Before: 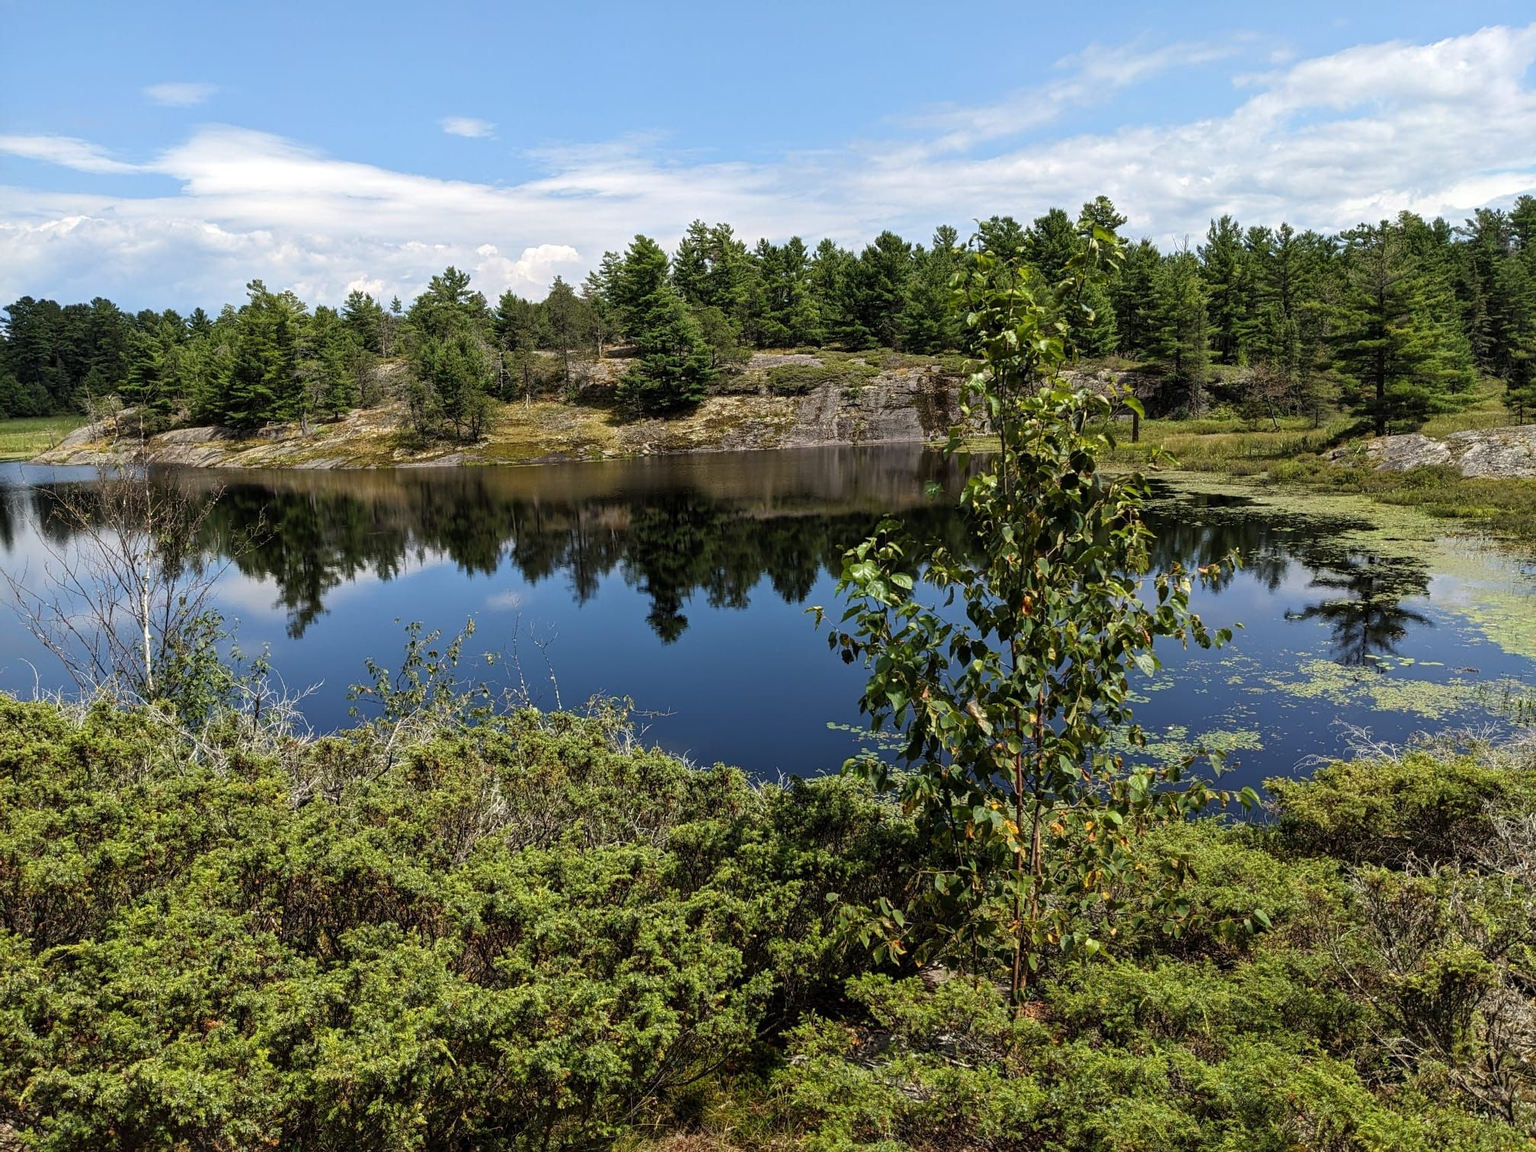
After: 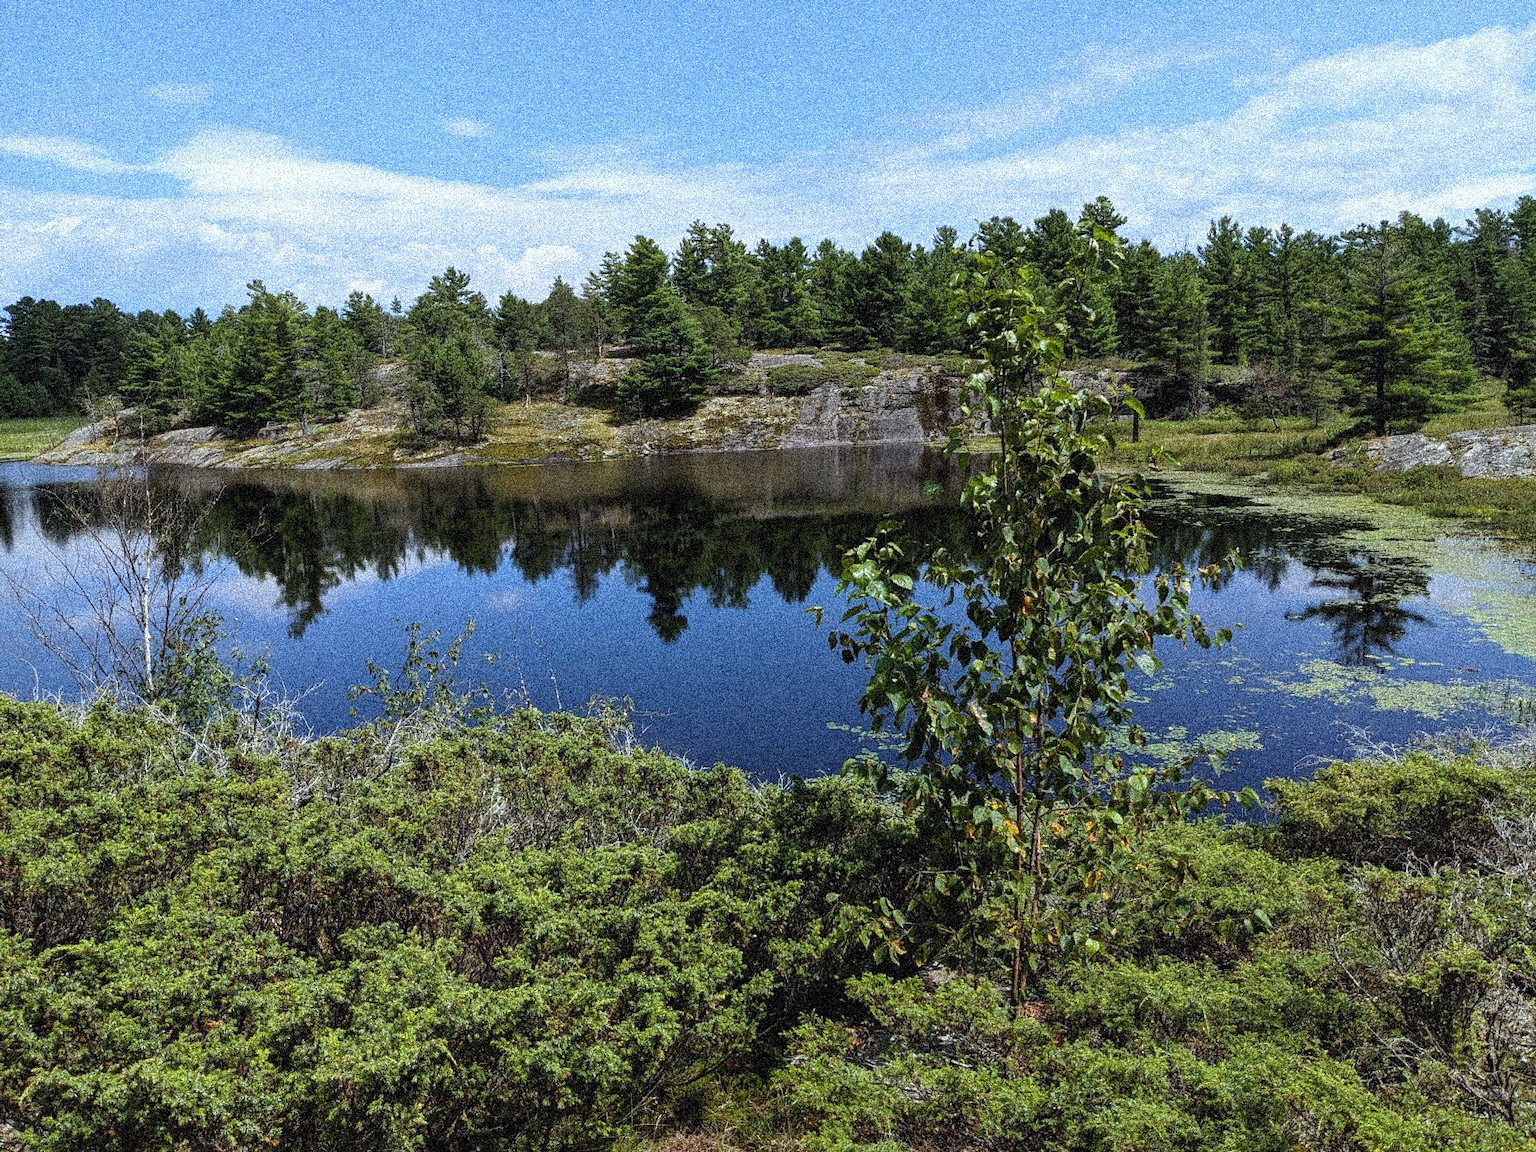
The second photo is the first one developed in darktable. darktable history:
grain: coarseness 3.75 ISO, strength 100%, mid-tones bias 0%
white balance: red 0.926, green 1.003, blue 1.133
